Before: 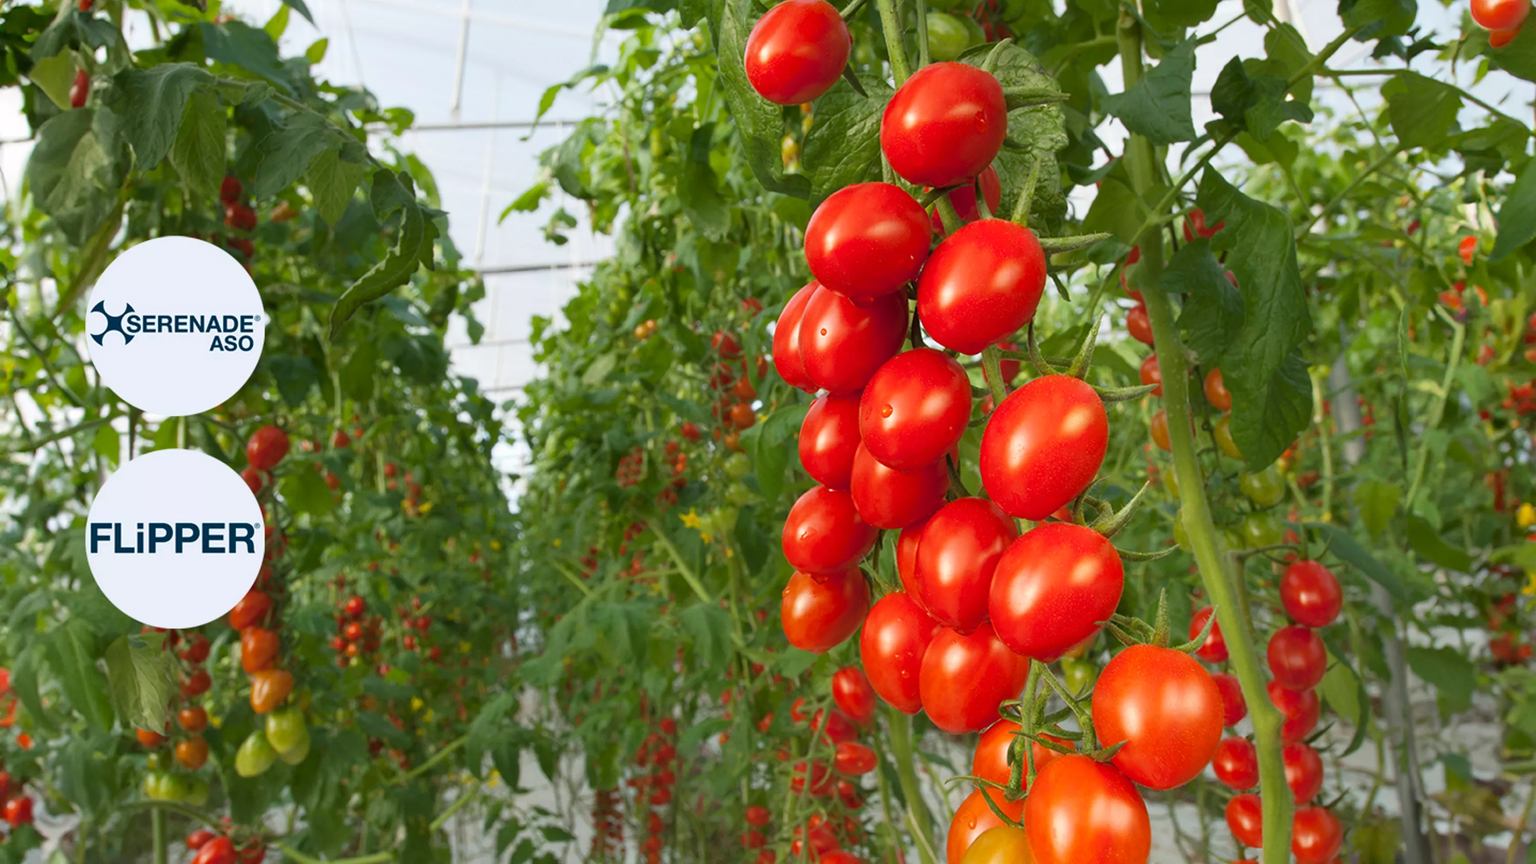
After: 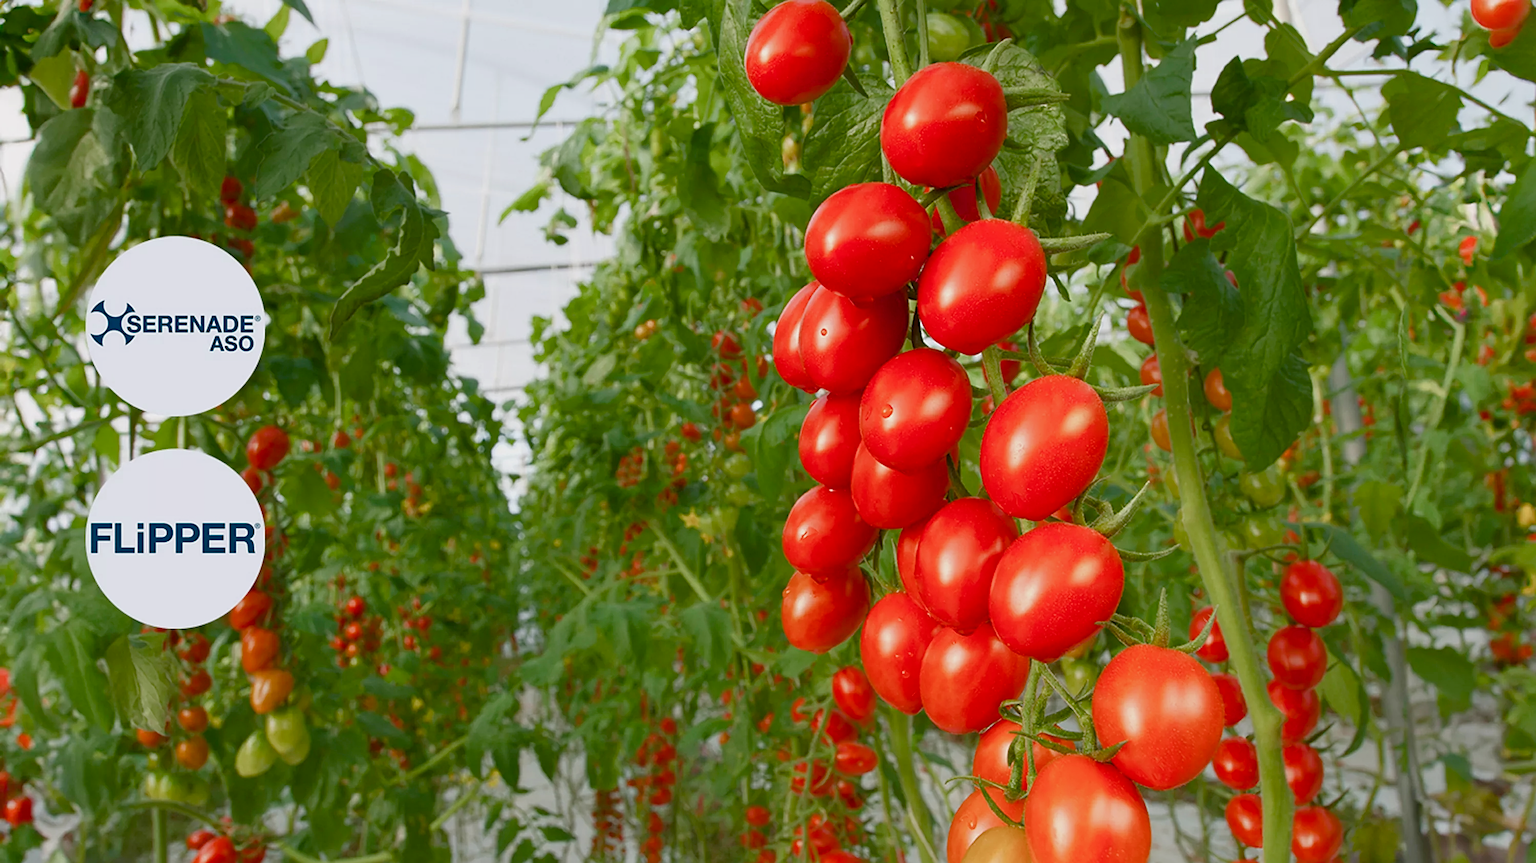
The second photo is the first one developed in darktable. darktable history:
sharpen: on, module defaults
color balance rgb: shadows lift › chroma 1%, shadows lift › hue 113°, highlights gain › chroma 0.2%, highlights gain › hue 333°, perceptual saturation grading › global saturation 20%, perceptual saturation grading › highlights -50%, perceptual saturation grading › shadows 25%, contrast -10%
